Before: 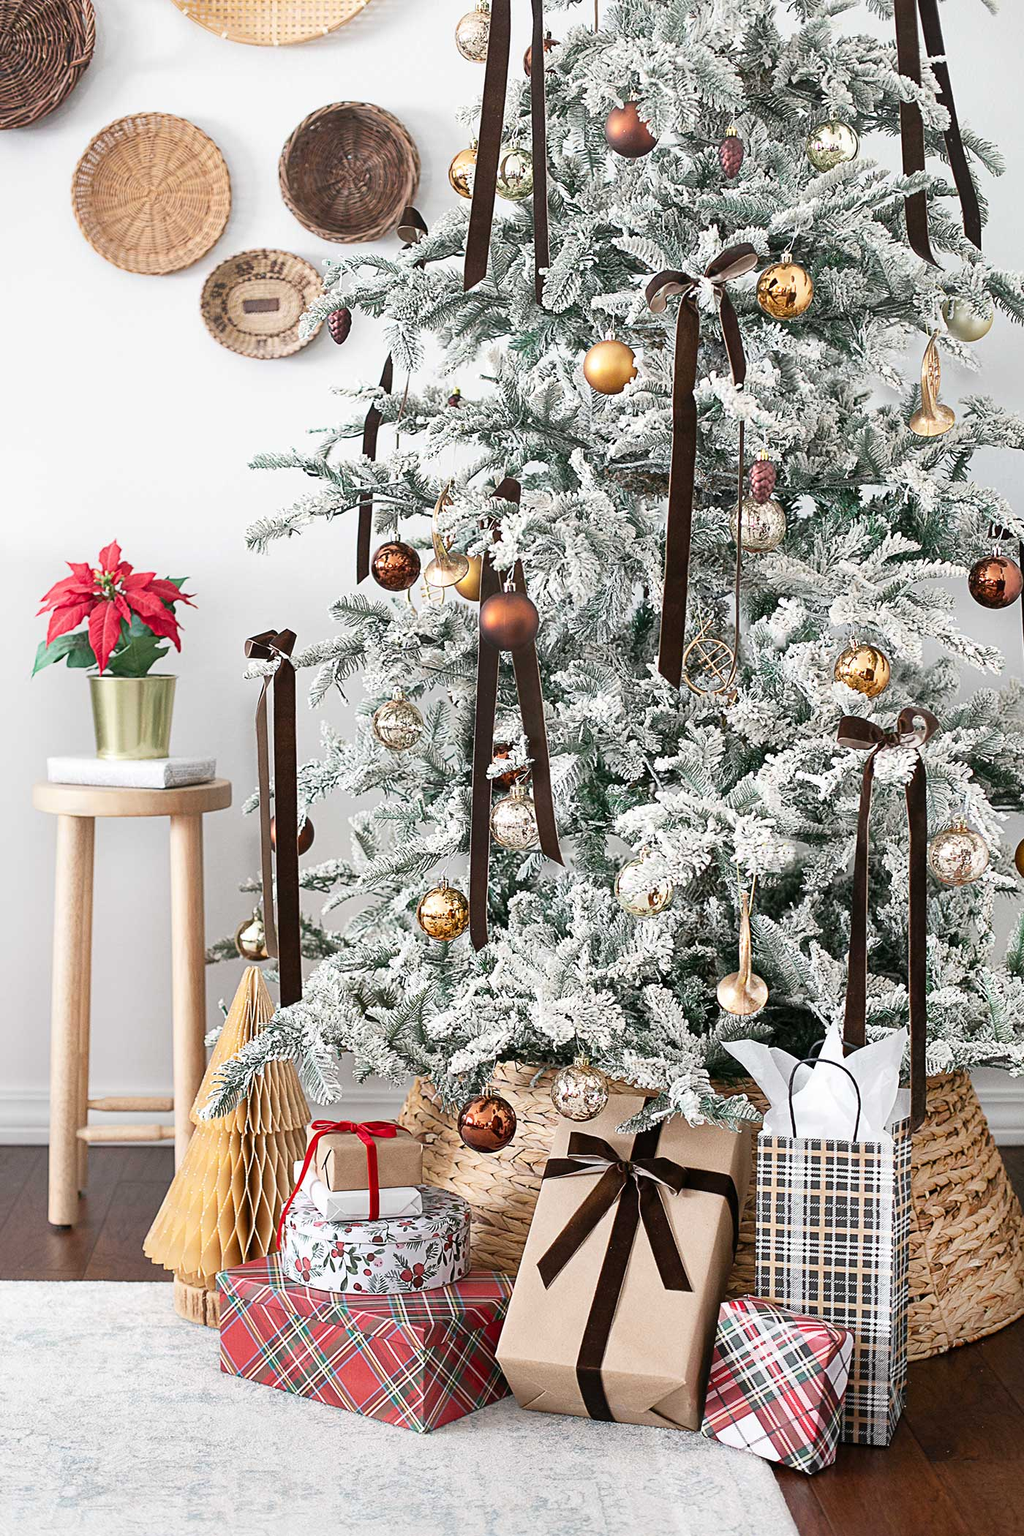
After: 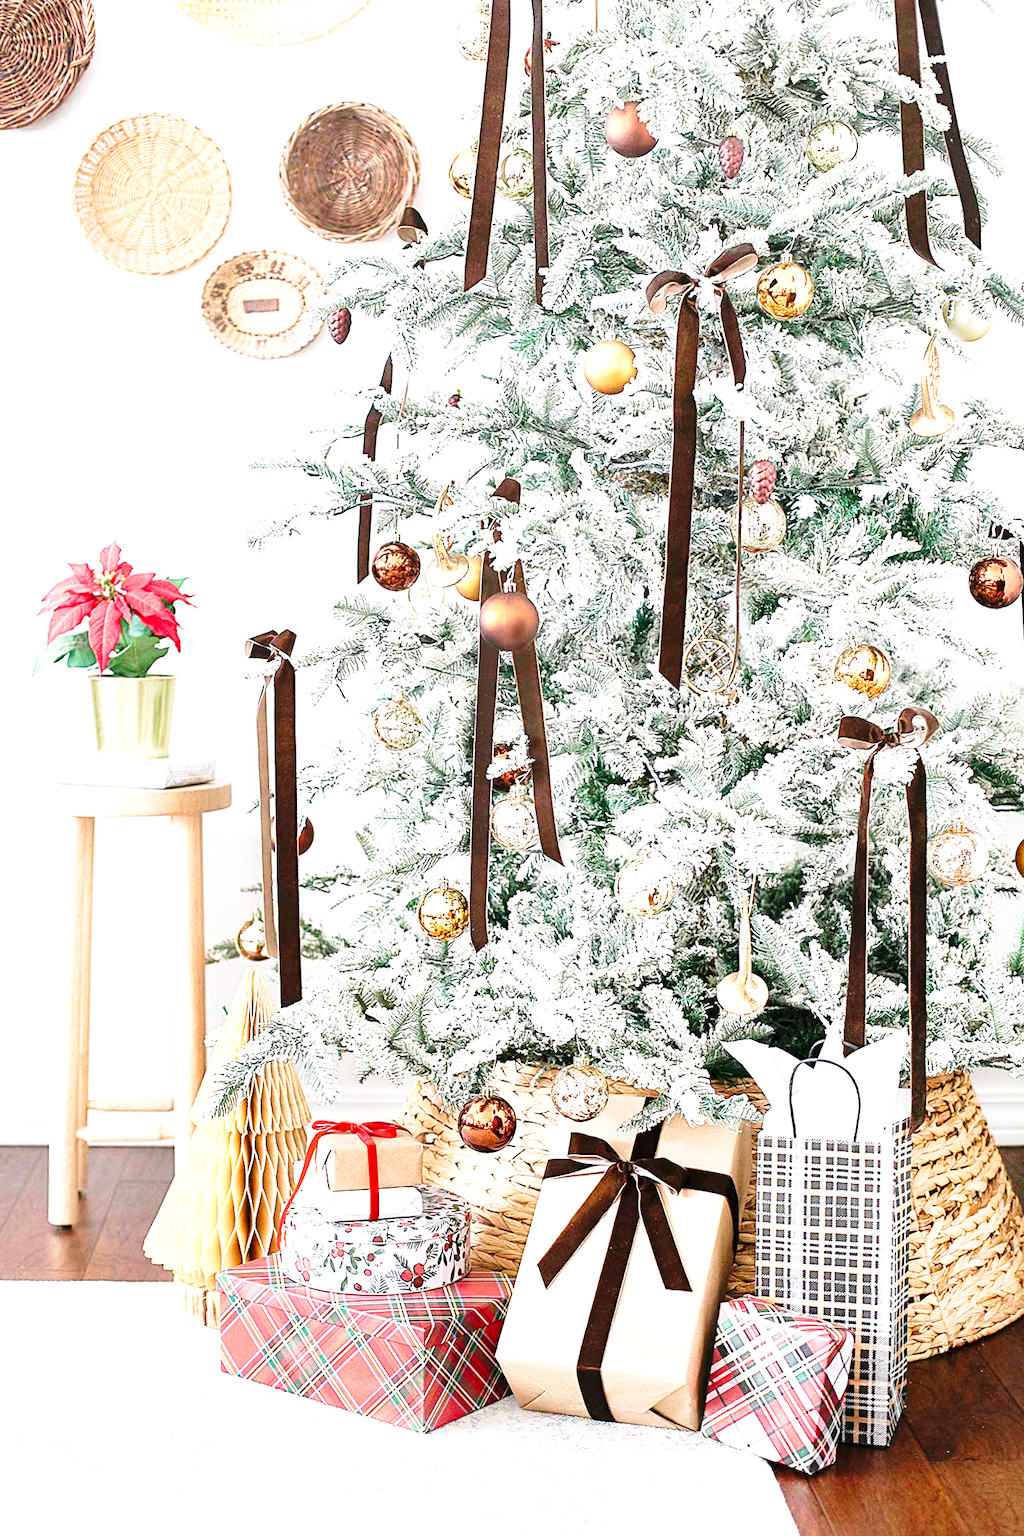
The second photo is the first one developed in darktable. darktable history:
base curve: curves: ch0 [(0, 0) (0.028, 0.03) (0.121, 0.232) (0.46, 0.748) (0.859, 0.968) (1, 1)], preserve colors none
exposure: black level correction 0.001, exposure 0.955 EV, compensate exposure bias true, compensate highlight preservation false
velvia: on, module defaults
